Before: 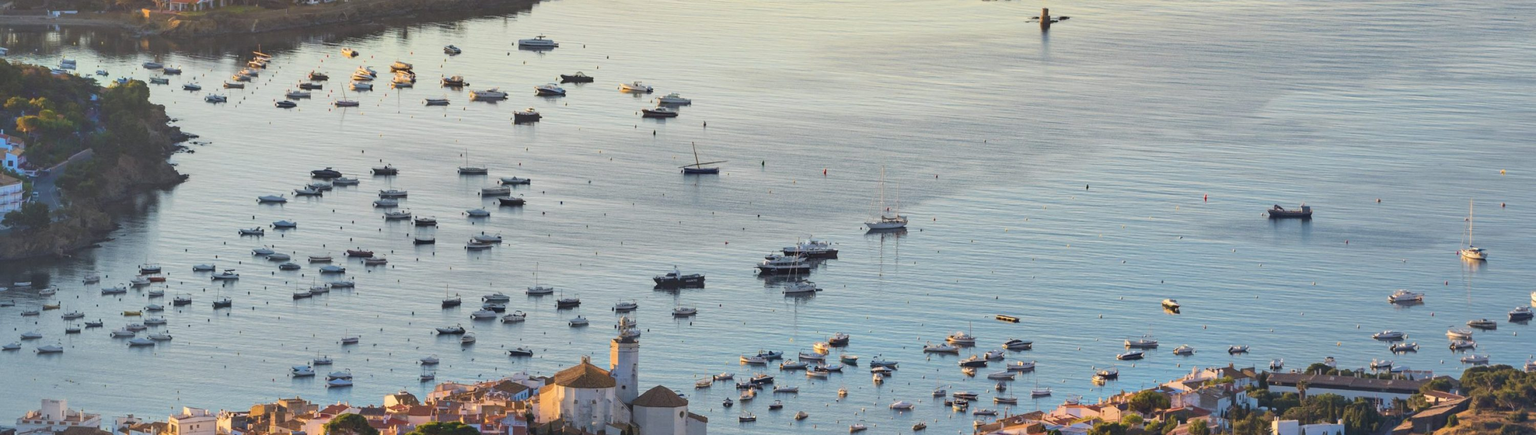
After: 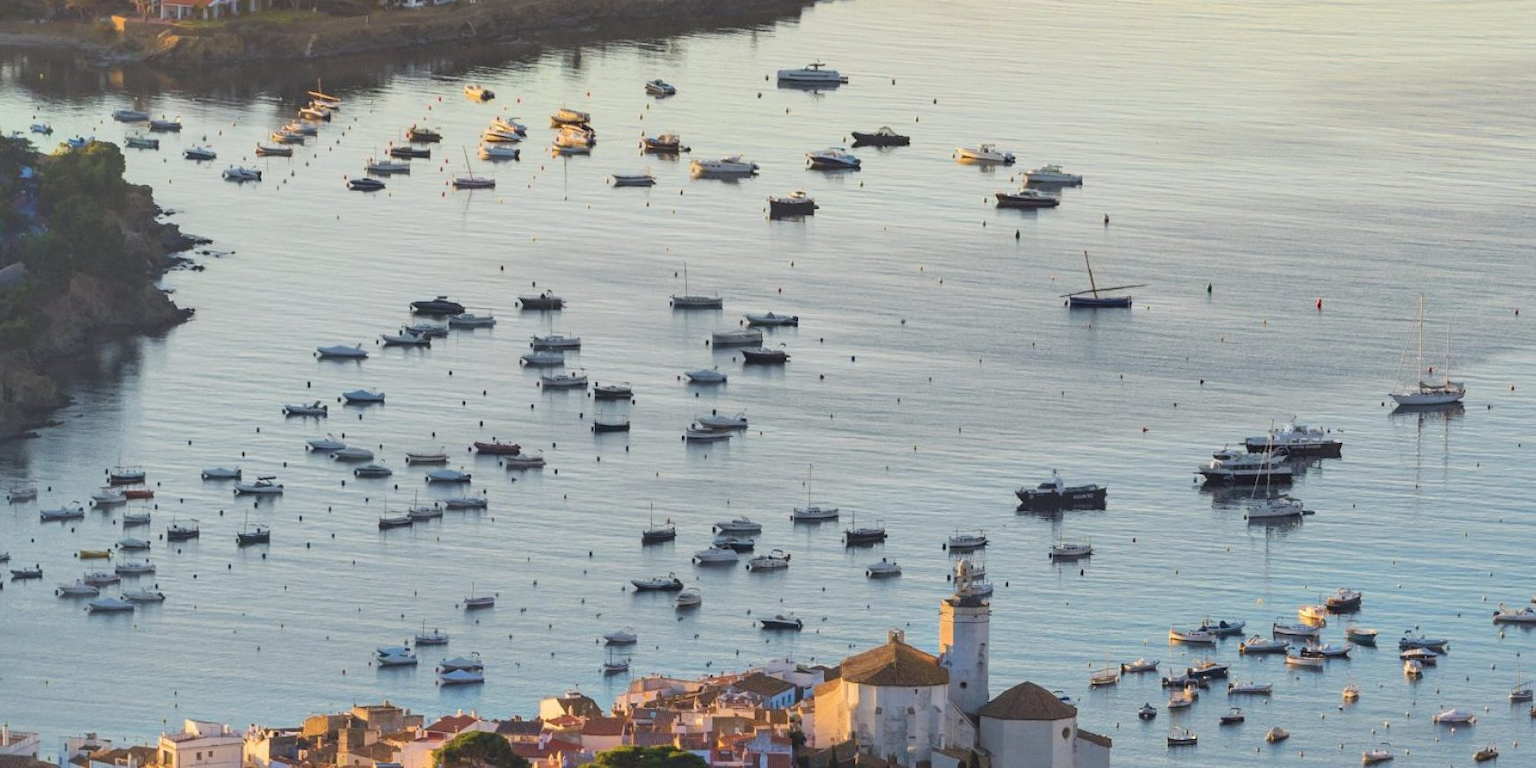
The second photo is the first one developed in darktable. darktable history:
crop: left 5.154%, right 38.27%
